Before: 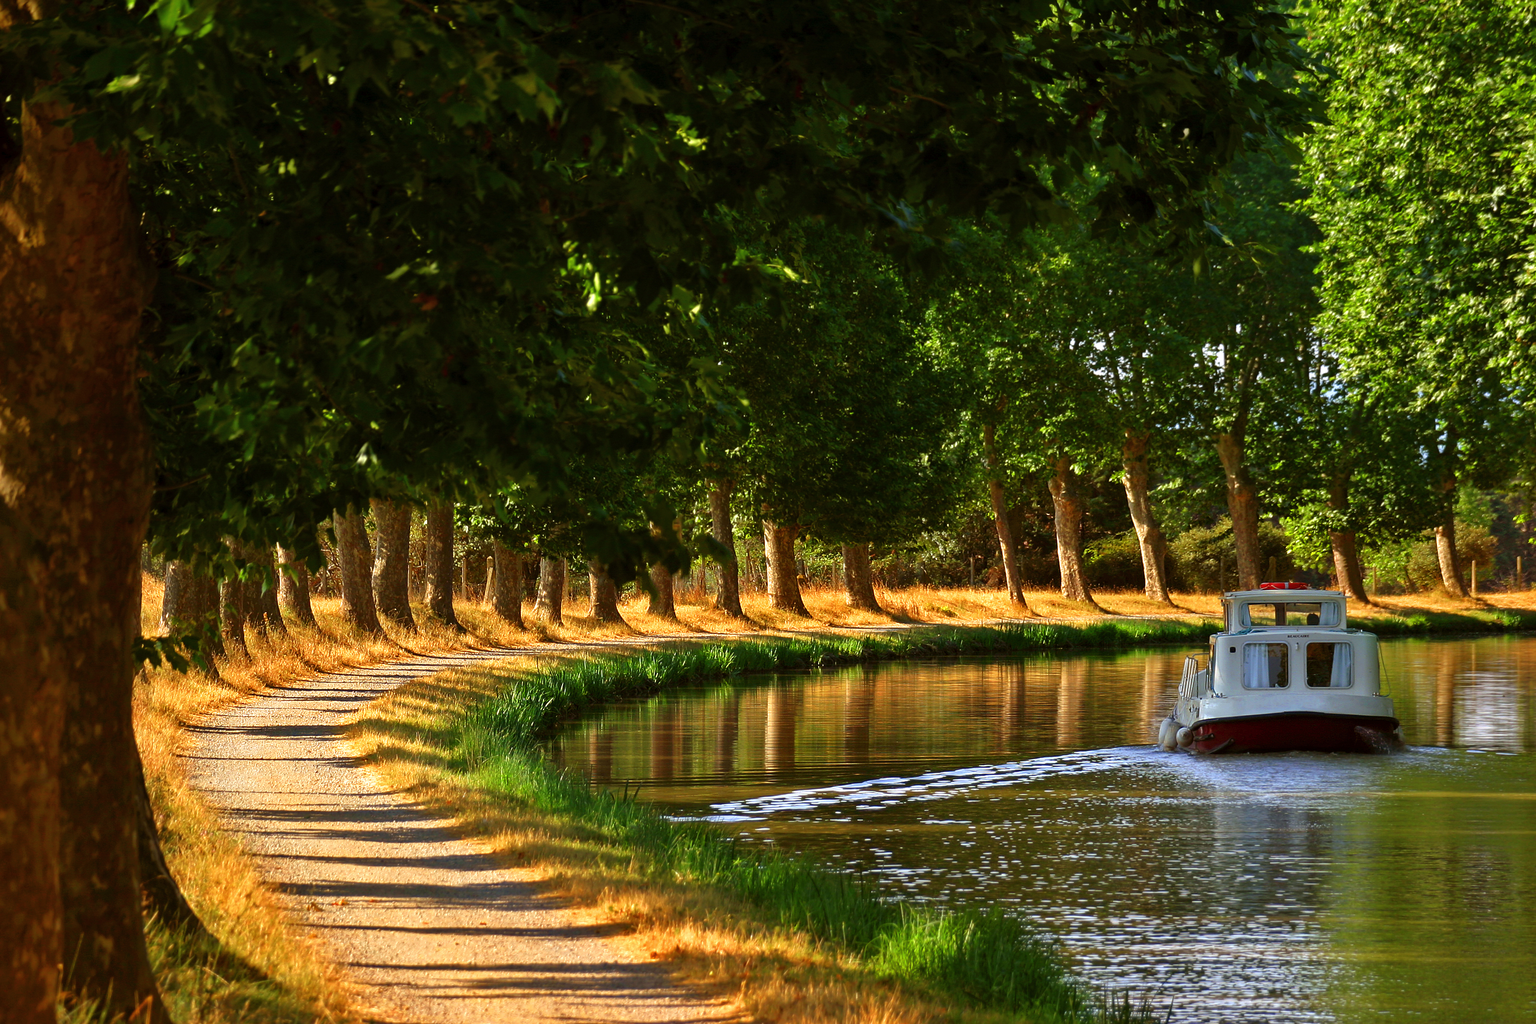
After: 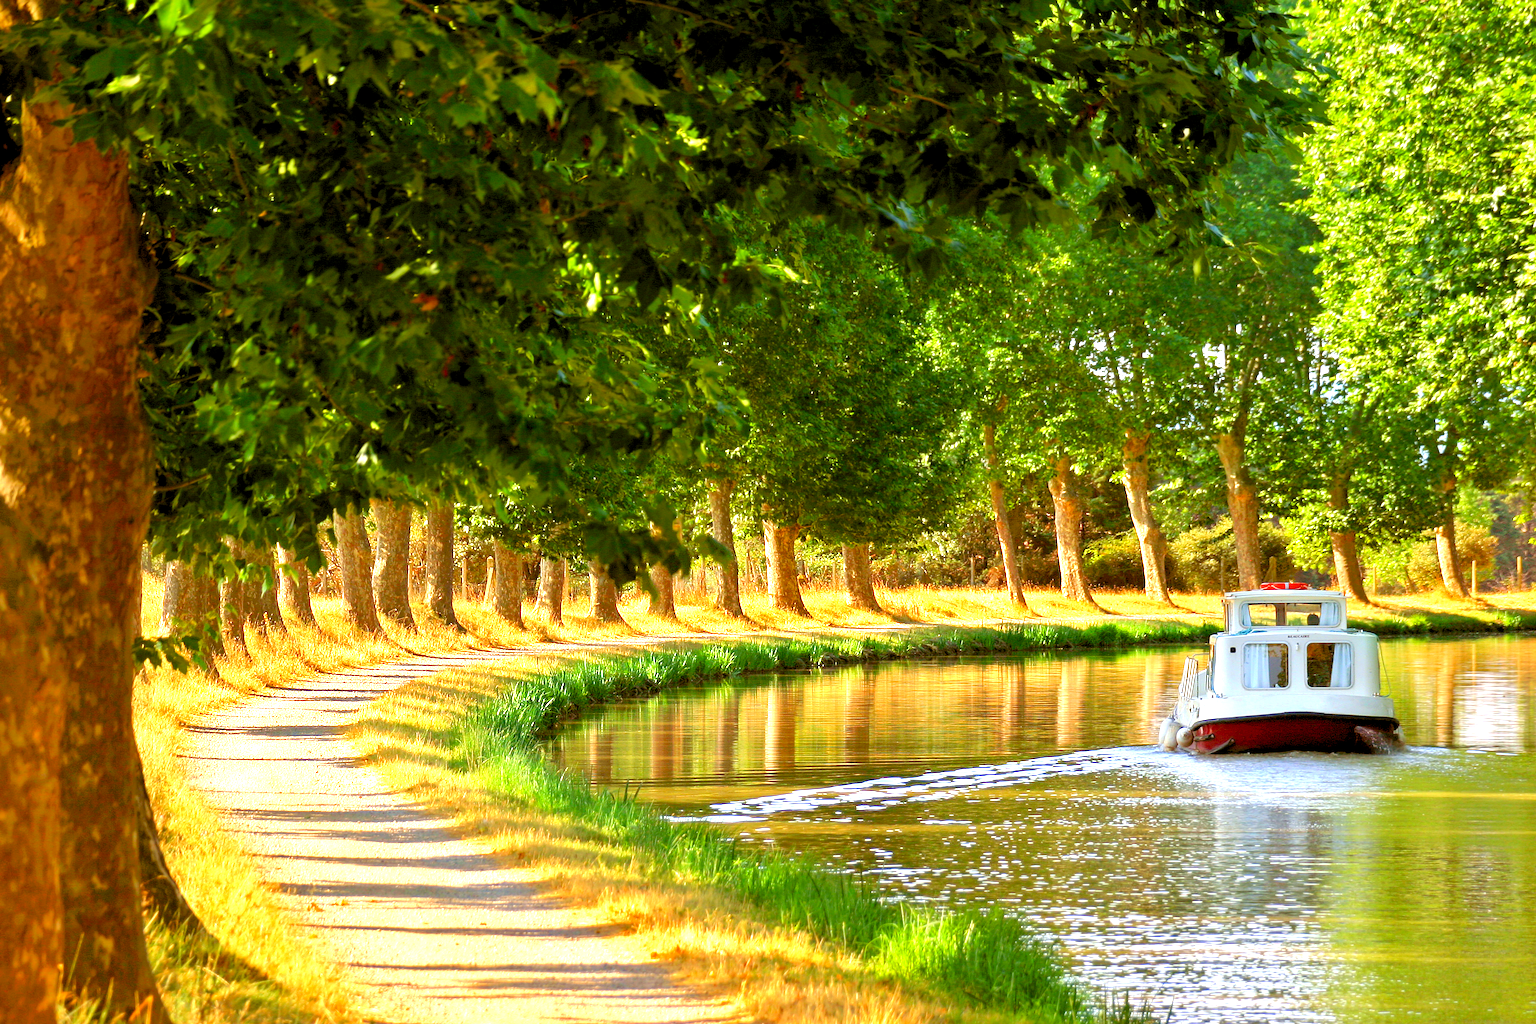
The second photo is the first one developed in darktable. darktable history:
levels: black 3.83%, white 90.64%, levels [0.044, 0.416, 0.908]
exposure: exposure 0.935 EV, compensate highlight preservation false
